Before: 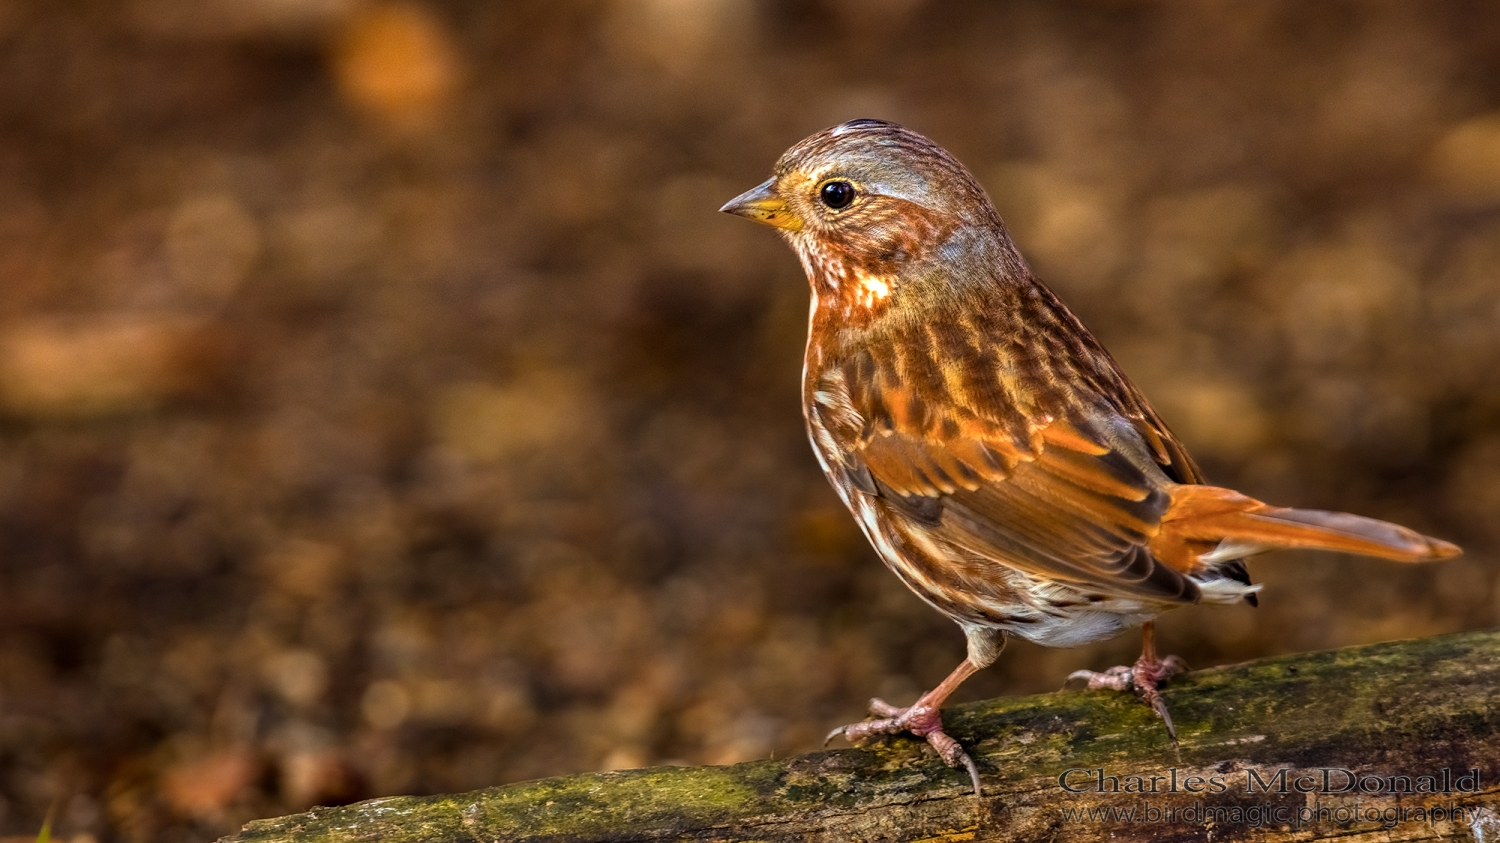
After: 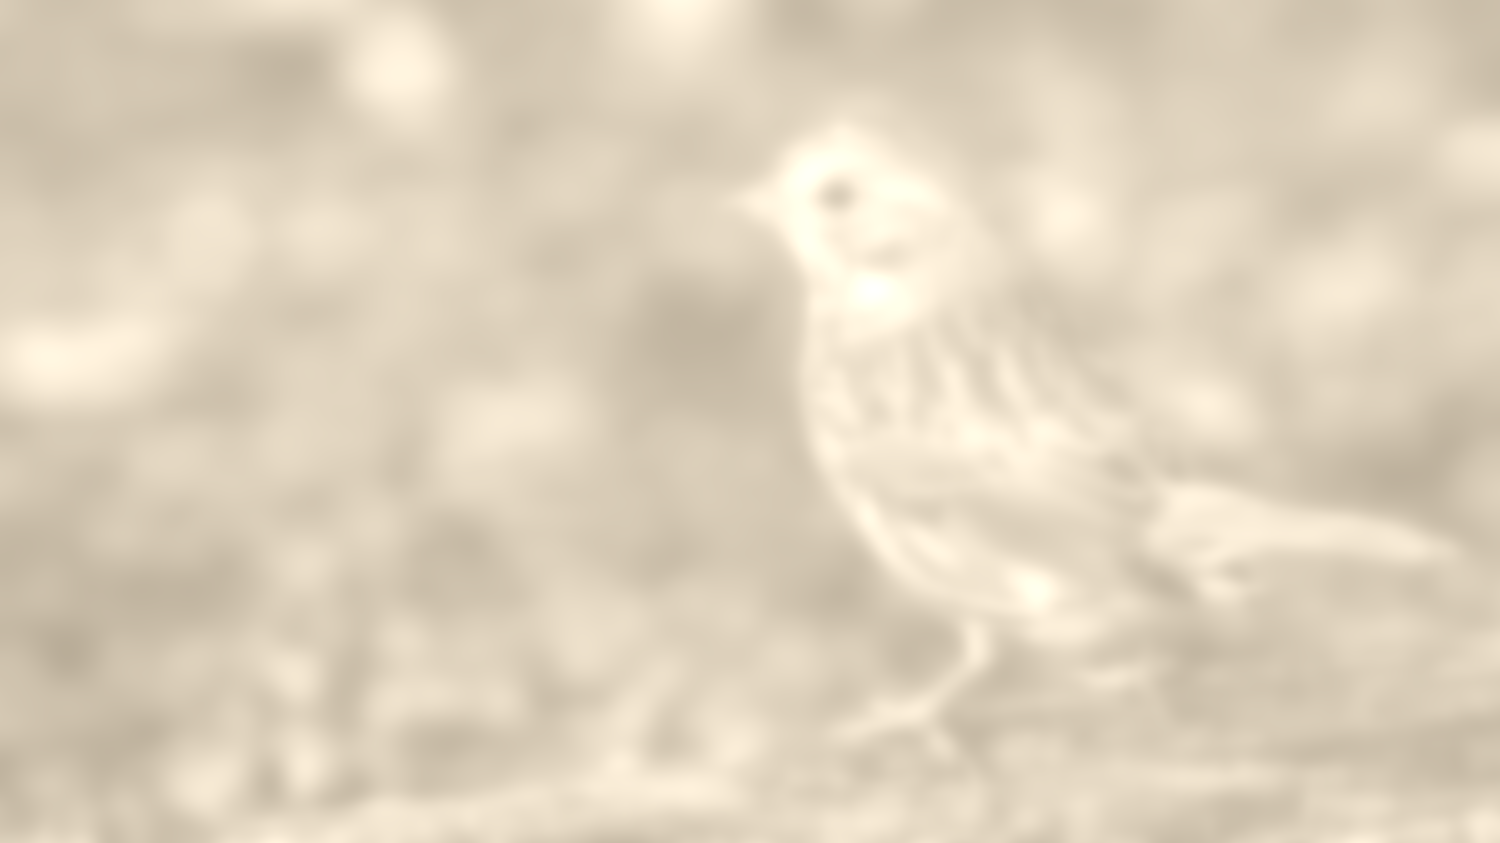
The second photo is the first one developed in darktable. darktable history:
lowpass: on, module defaults
colorize: hue 36°, saturation 71%, lightness 80.79%
